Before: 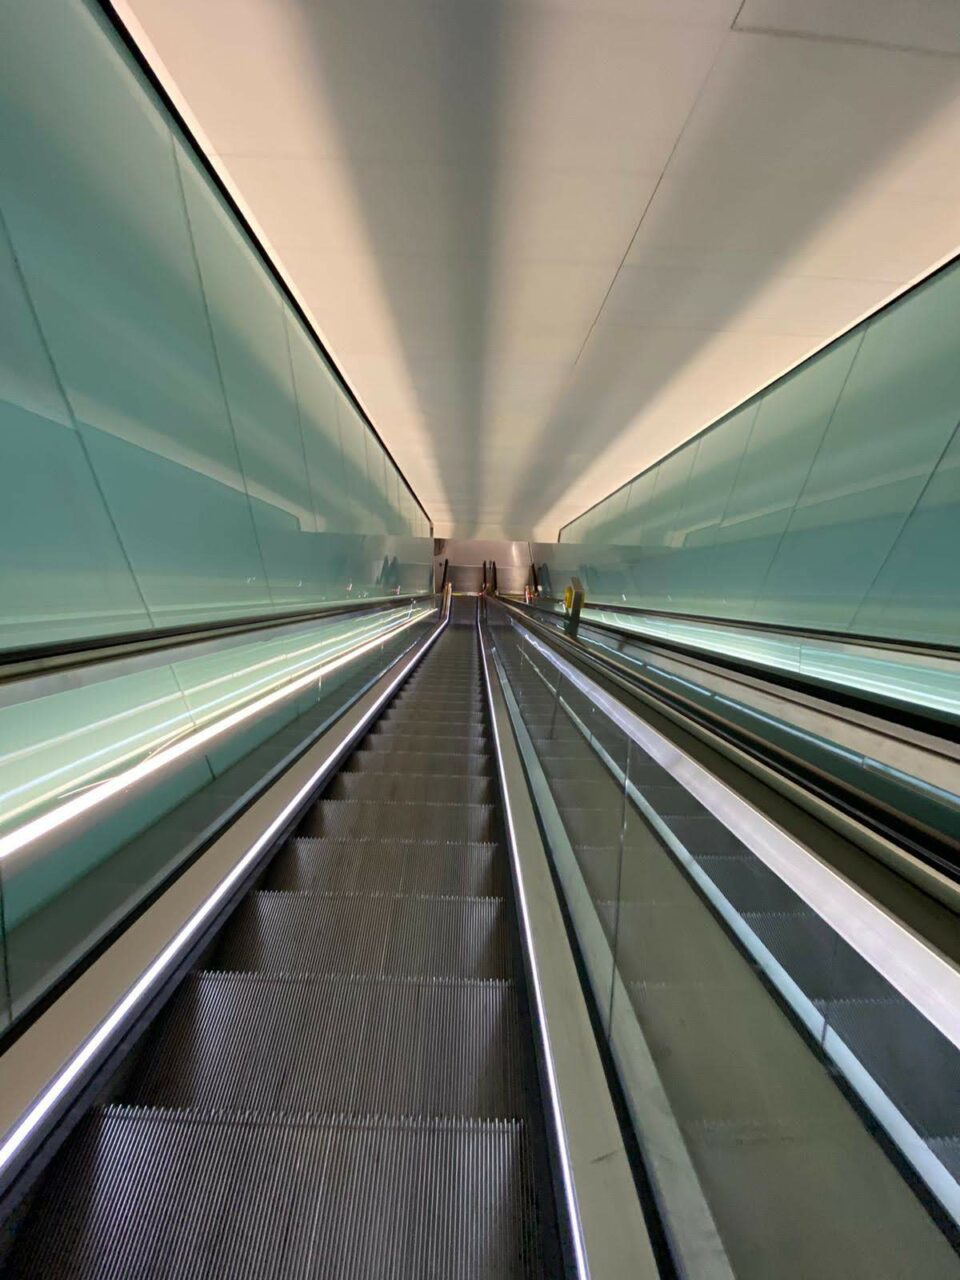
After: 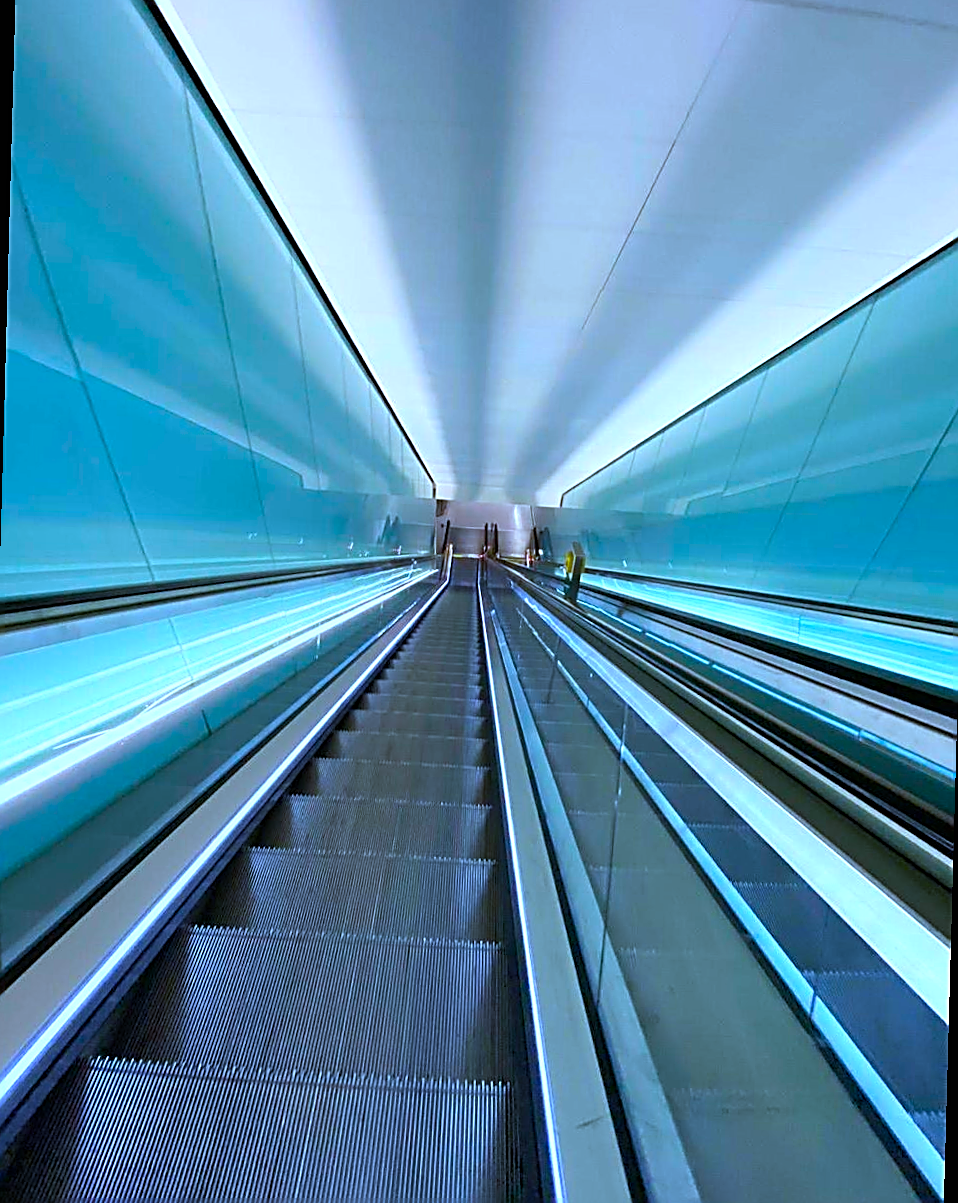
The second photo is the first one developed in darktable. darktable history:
exposure: black level correction 0, exposure 0.5 EV, compensate exposure bias true, compensate highlight preservation false
color calibration: illuminant Planckian (black body), x 0.368, y 0.361, temperature 4275.92 K
sharpen: amount 0.901
color balance rgb: perceptual saturation grading › global saturation 25%, global vibrance 20%
rotate and perspective: rotation 1.57°, crop left 0.018, crop right 0.982, crop top 0.039, crop bottom 0.961
white balance: red 0.871, blue 1.249
